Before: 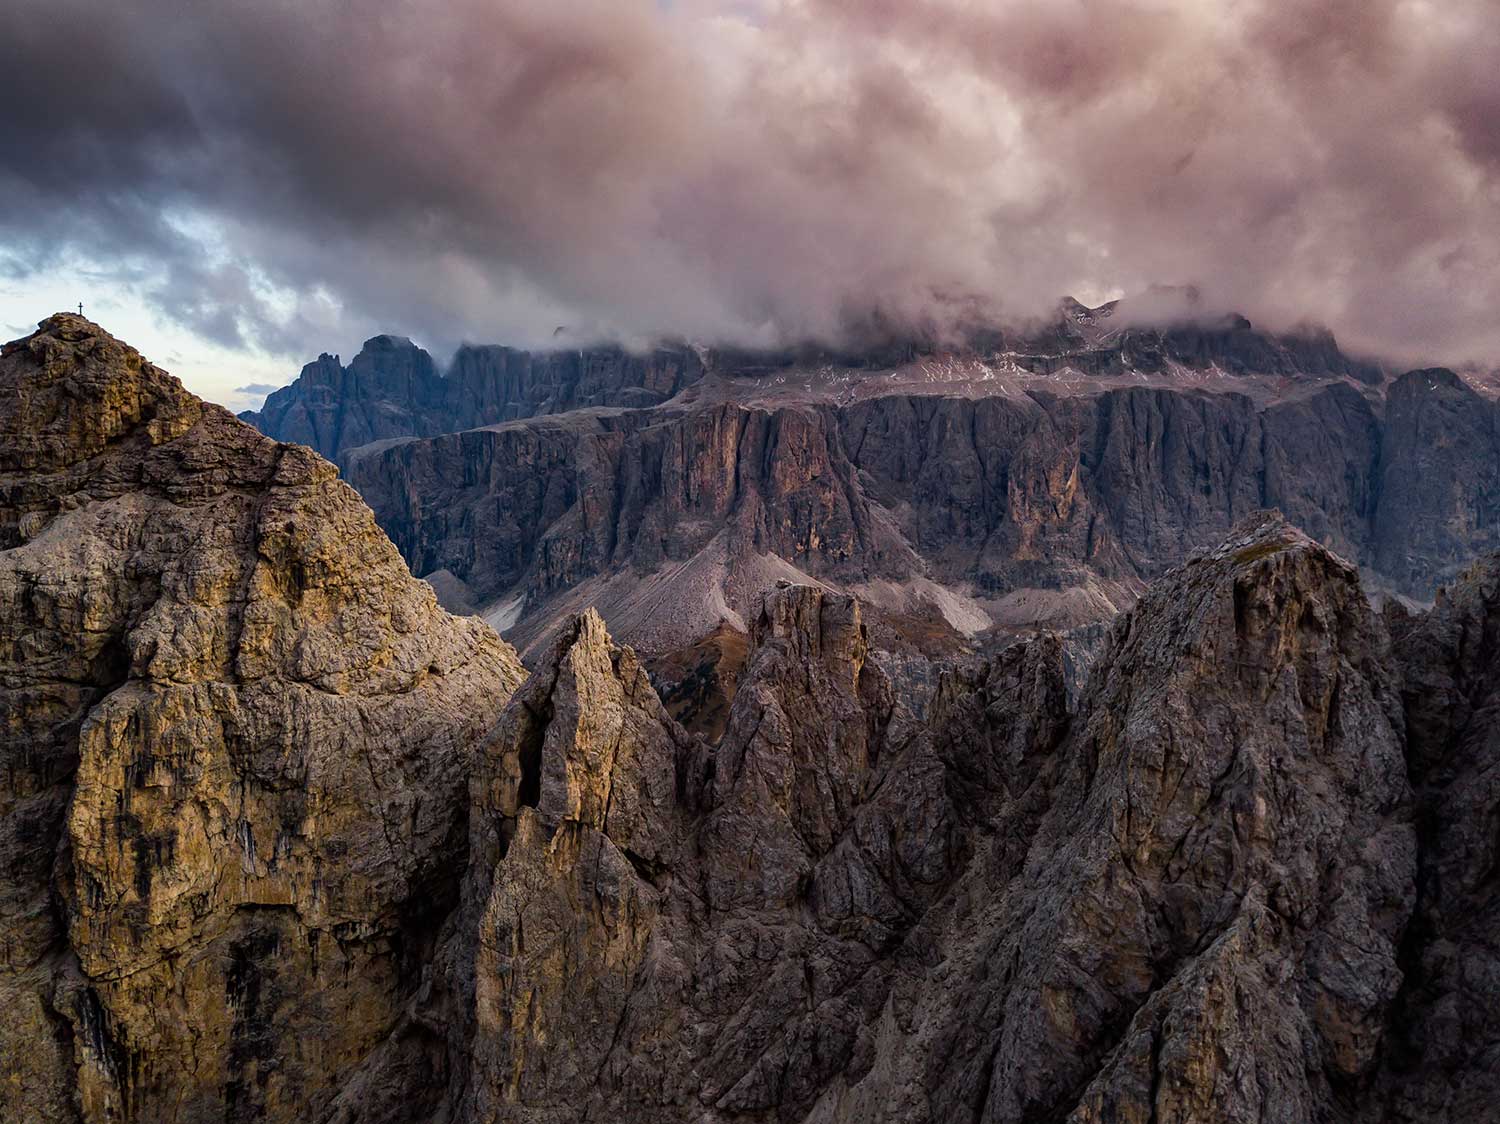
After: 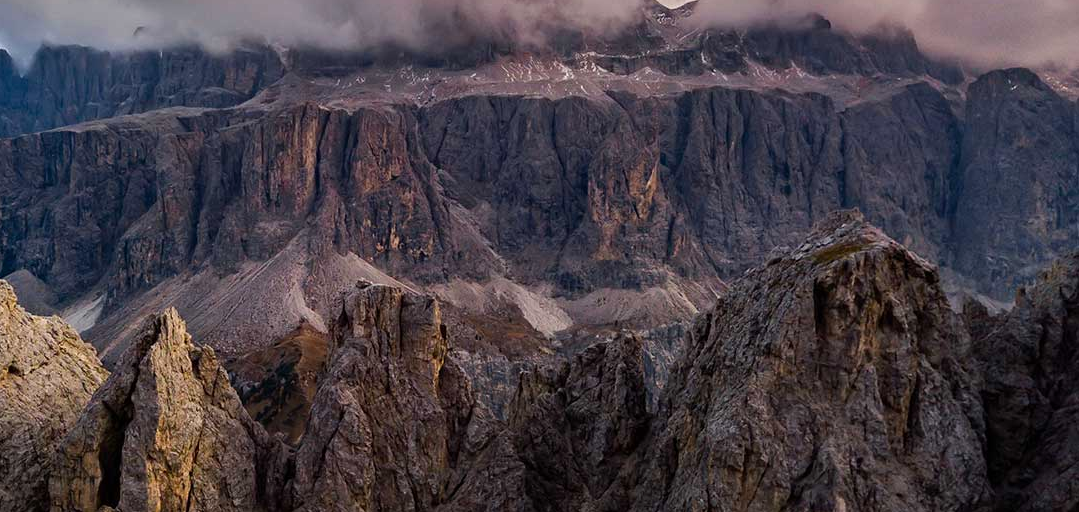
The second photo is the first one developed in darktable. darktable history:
contrast brightness saturation: contrast 0.044, saturation 0.068
crop and rotate: left 28.014%, top 26.715%, bottom 27.699%
